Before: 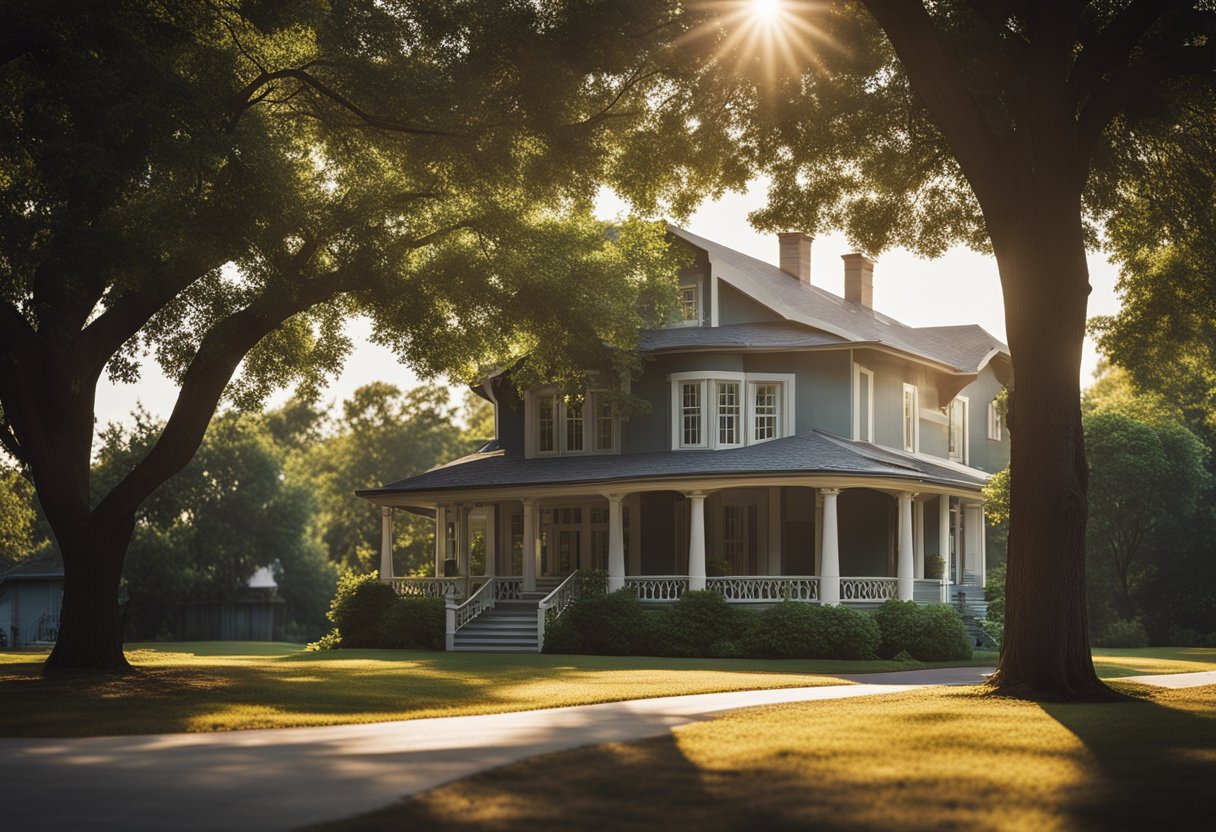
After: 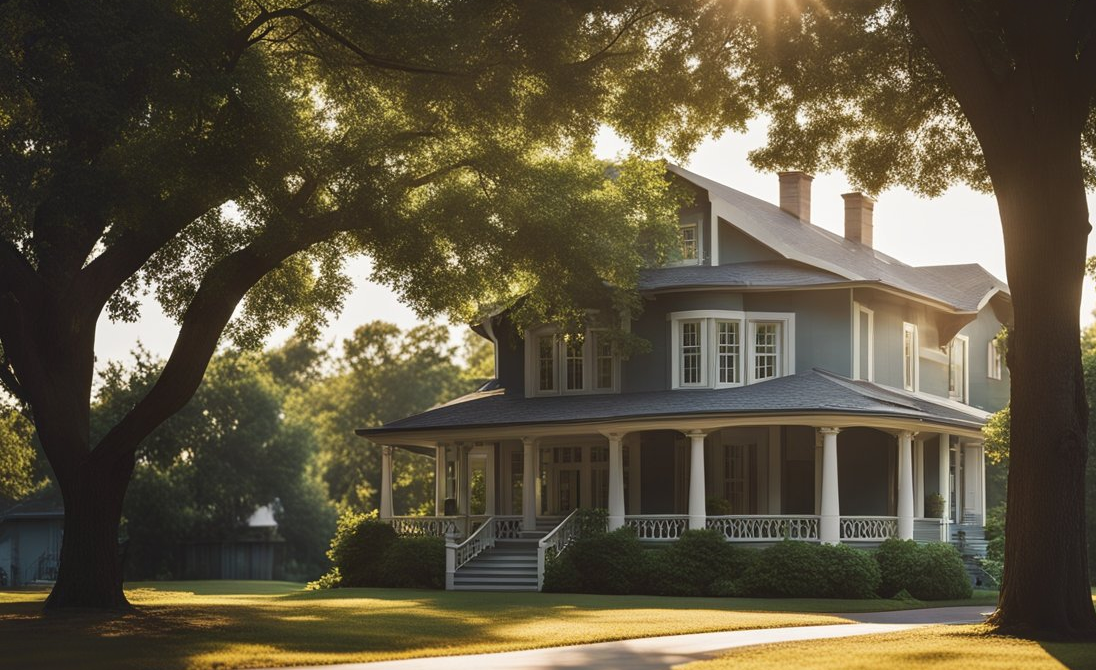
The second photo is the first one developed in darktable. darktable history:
shadows and highlights: shadows 62.24, white point adjustment 0.473, highlights -34.38, compress 84.04%
crop: top 7.41%, right 9.789%, bottom 11.943%
